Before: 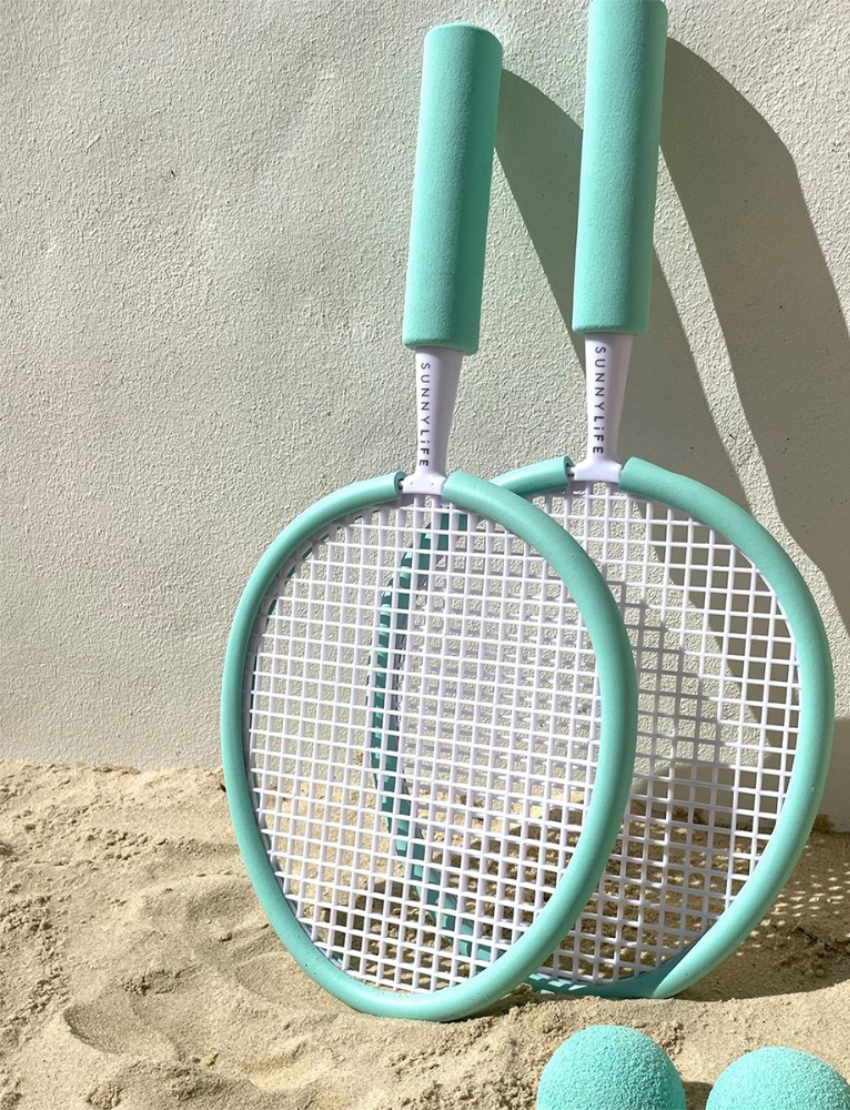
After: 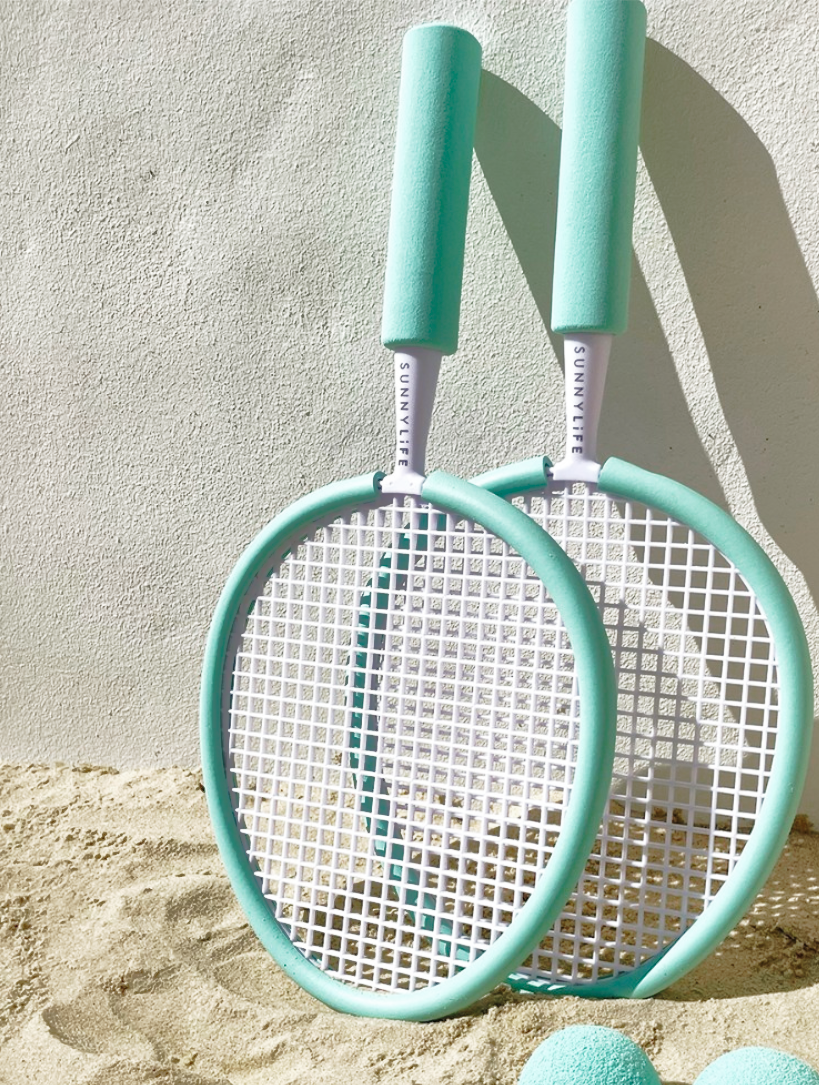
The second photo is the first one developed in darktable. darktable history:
crop and rotate: left 2.536%, right 1.107%, bottom 2.246%
base curve: curves: ch0 [(0, 0) (0.028, 0.03) (0.121, 0.232) (0.46, 0.748) (0.859, 0.968) (1, 1)], preserve colors none
shadows and highlights: highlights -60
color zones: curves: ch0 [(0, 0.5) (0.143, 0.5) (0.286, 0.456) (0.429, 0.5) (0.571, 0.5) (0.714, 0.5) (0.857, 0.5) (1, 0.5)]; ch1 [(0, 0.5) (0.143, 0.5) (0.286, 0.422) (0.429, 0.5) (0.571, 0.5) (0.714, 0.5) (0.857, 0.5) (1, 0.5)]
